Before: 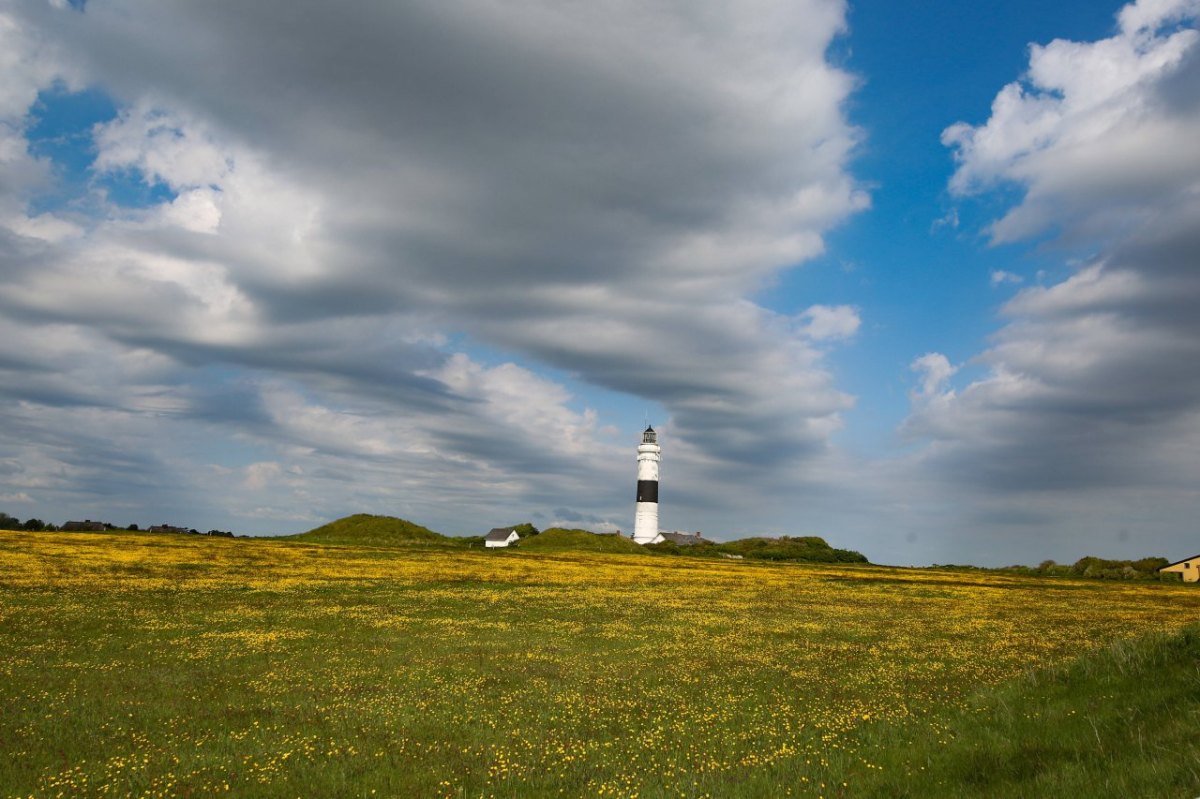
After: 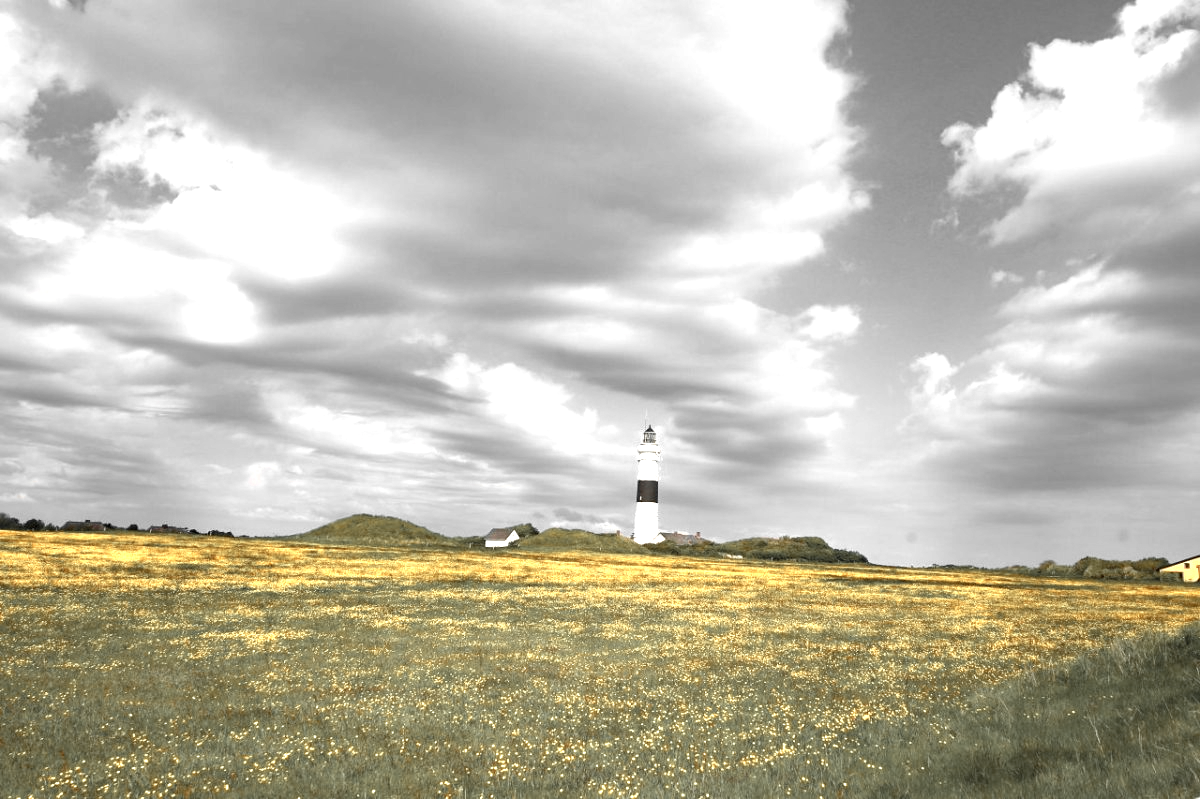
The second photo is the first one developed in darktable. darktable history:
color zones: curves: ch0 [(0, 0.447) (0.184, 0.543) (0.323, 0.476) (0.429, 0.445) (0.571, 0.443) (0.714, 0.451) (0.857, 0.452) (1, 0.447)]; ch1 [(0, 0.464) (0.176, 0.46) (0.287, 0.177) (0.429, 0.002) (0.571, 0) (0.714, 0) (0.857, 0) (1, 0.464)]
exposure: black level correction 0.001, exposure 1.318 EV, compensate highlight preservation false
